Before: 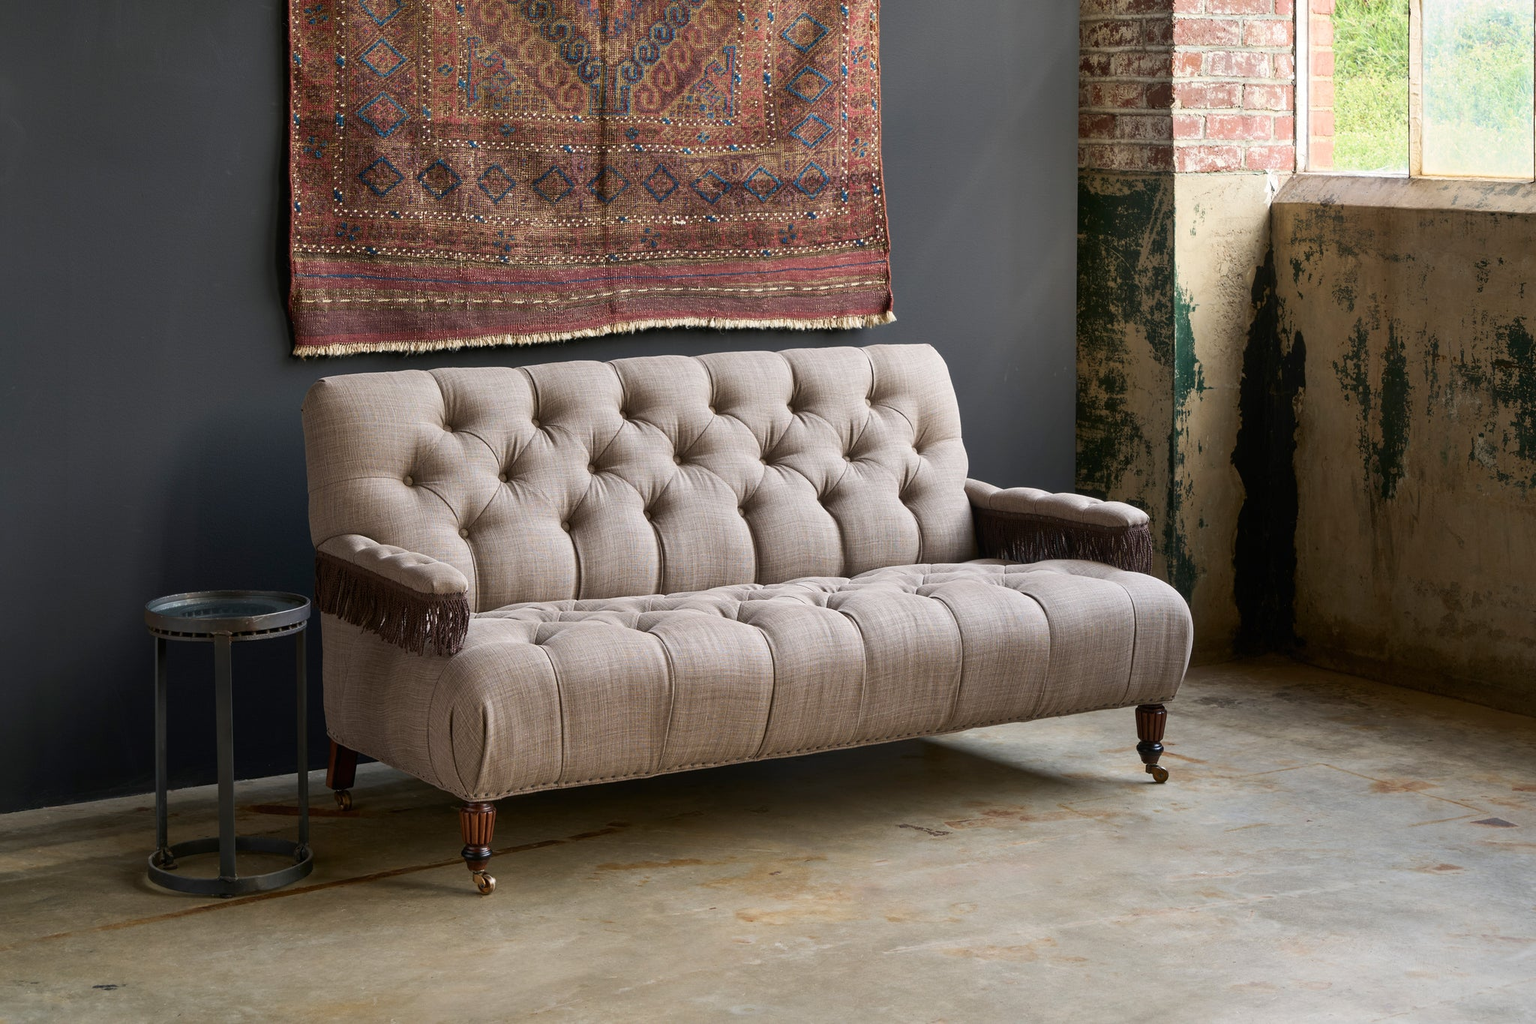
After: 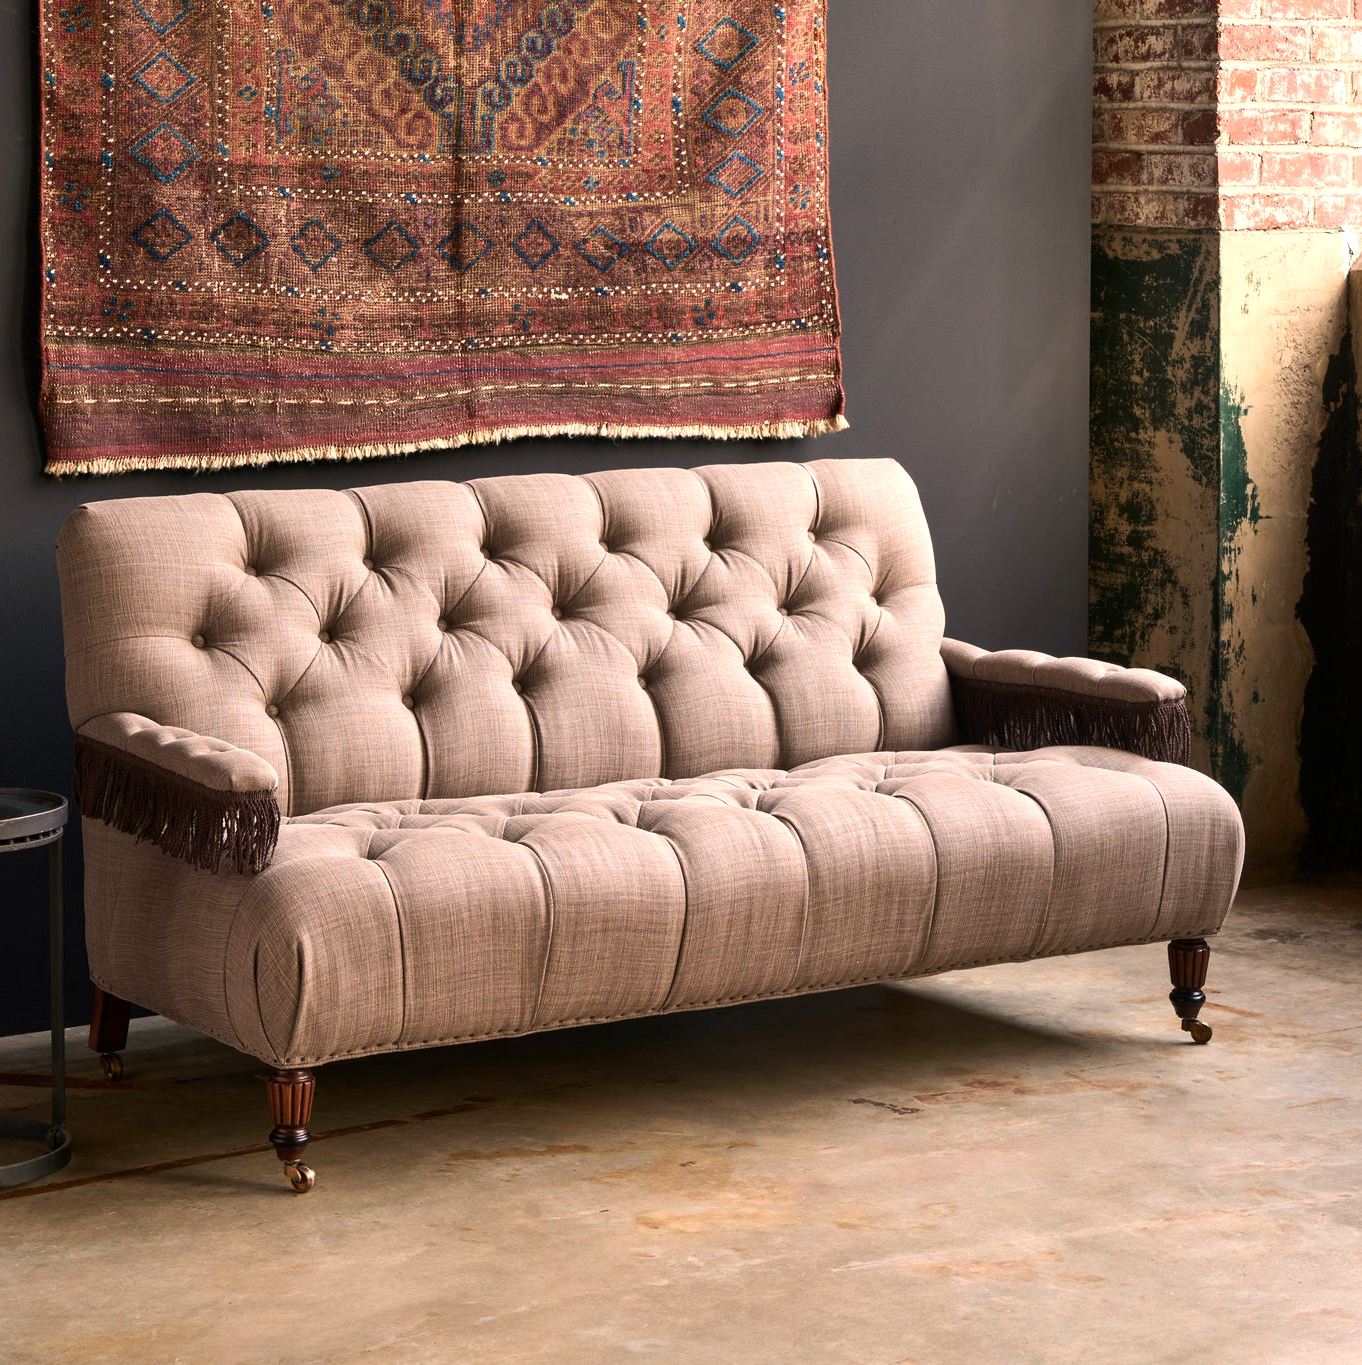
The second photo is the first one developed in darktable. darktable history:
crop: left 16.899%, right 16.556%
white balance: red 1.127, blue 0.943
tone equalizer: -8 EV -0.417 EV, -7 EV -0.389 EV, -6 EV -0.333 EV, -5 EV -0.222 EV, -3 EV 0.222 EV, -2 EV 0.333 EV, -1 EV 0.389 EV, +0 EV 0.417 EV, edges refinement/feathering 500, mask exposure compensation -1.57 EV, preserve details no
